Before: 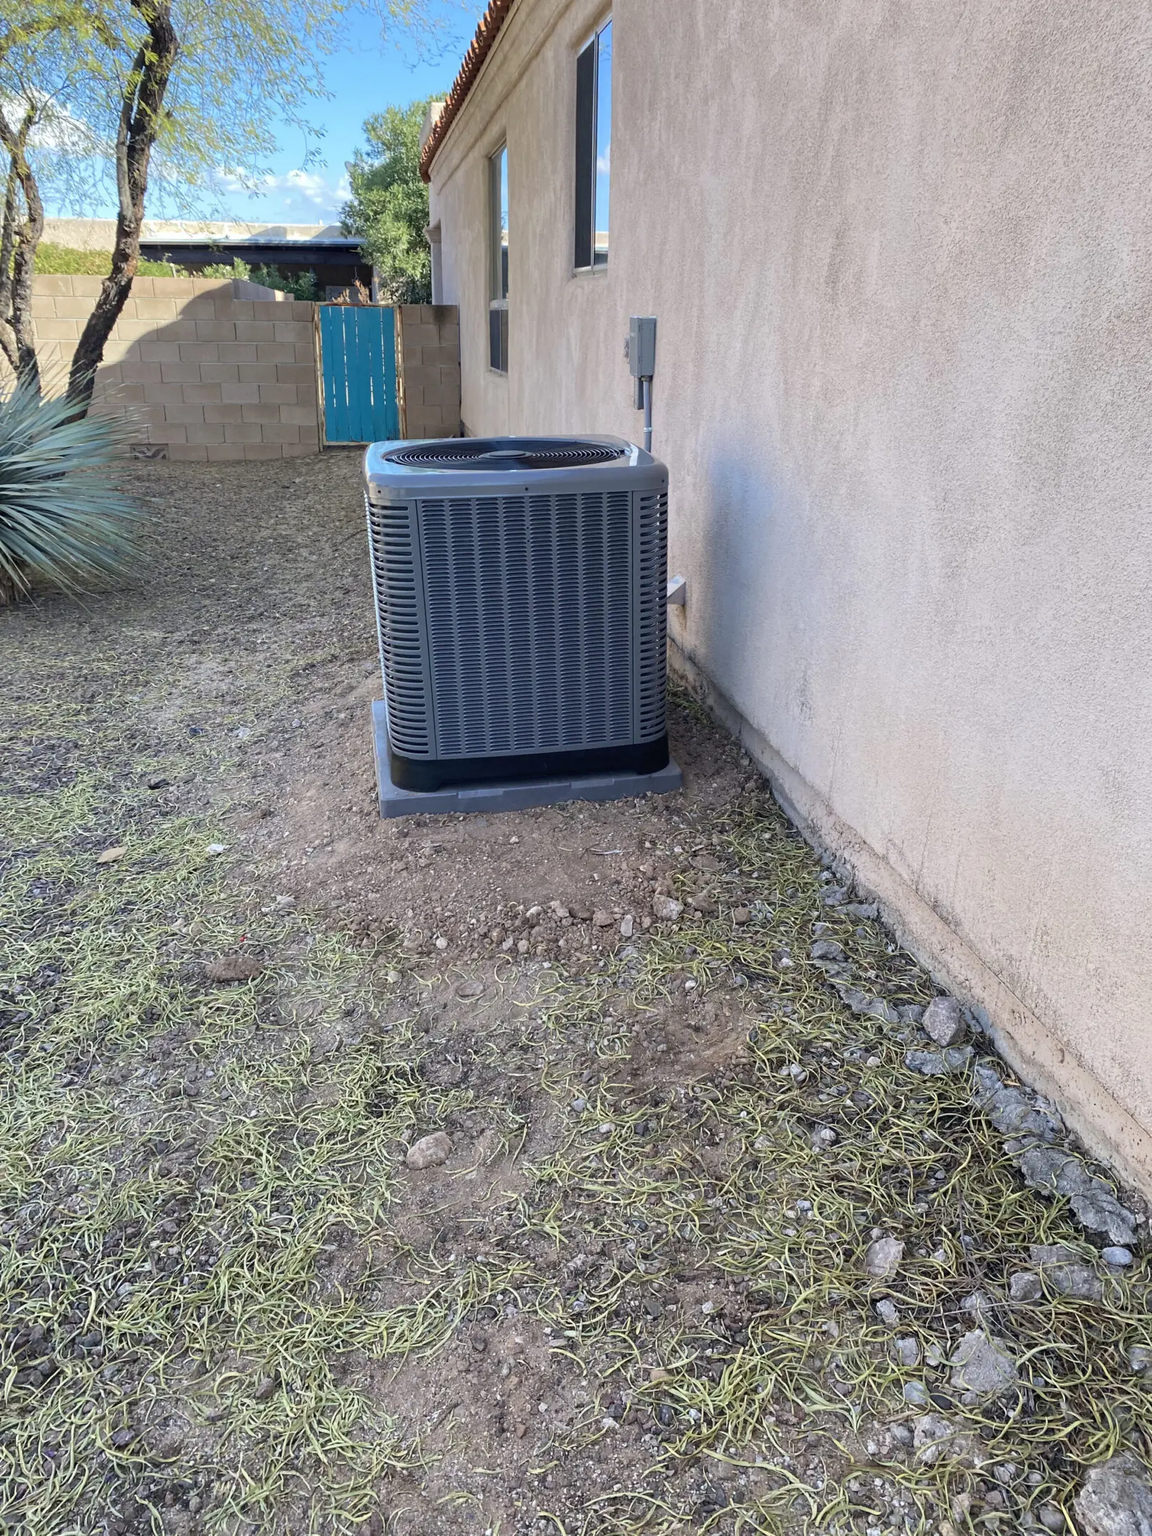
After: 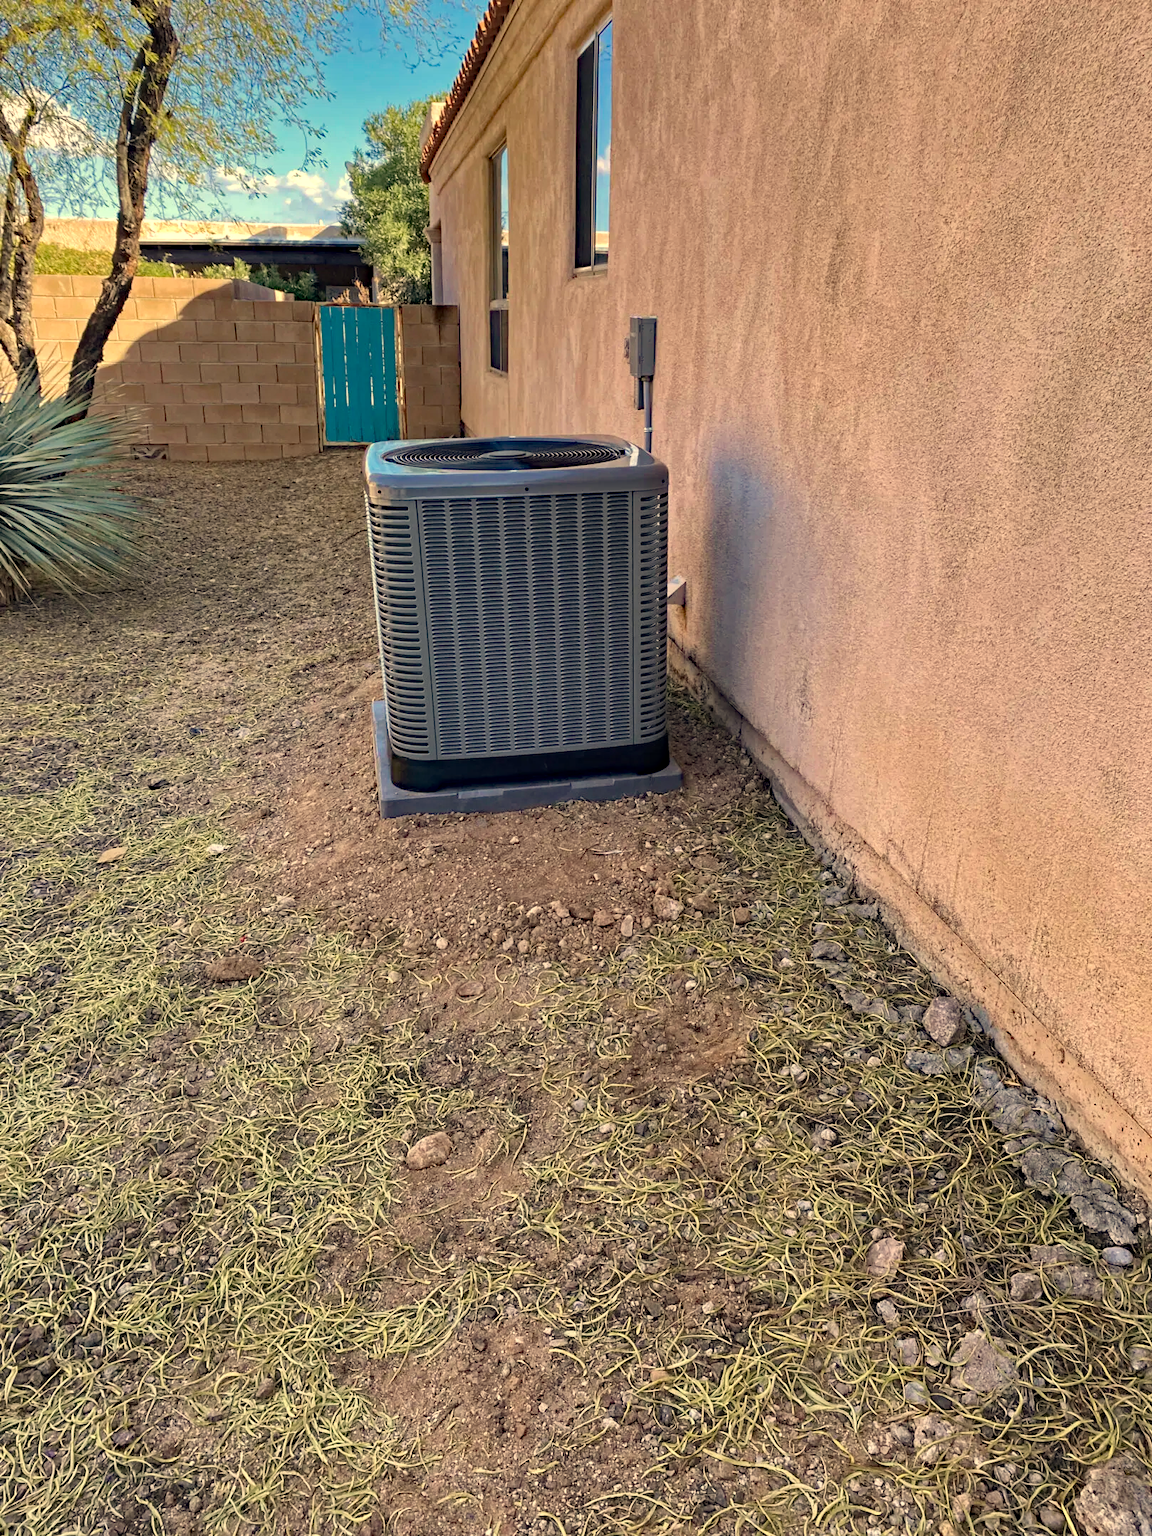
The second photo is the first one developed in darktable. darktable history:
haze removal: strength 0.53, distance 0.925, compatibility mode true, adaptive false
shadows and highlights: soften with gaussian
white balance: red 1.138, green 0.996, blue 0.812
